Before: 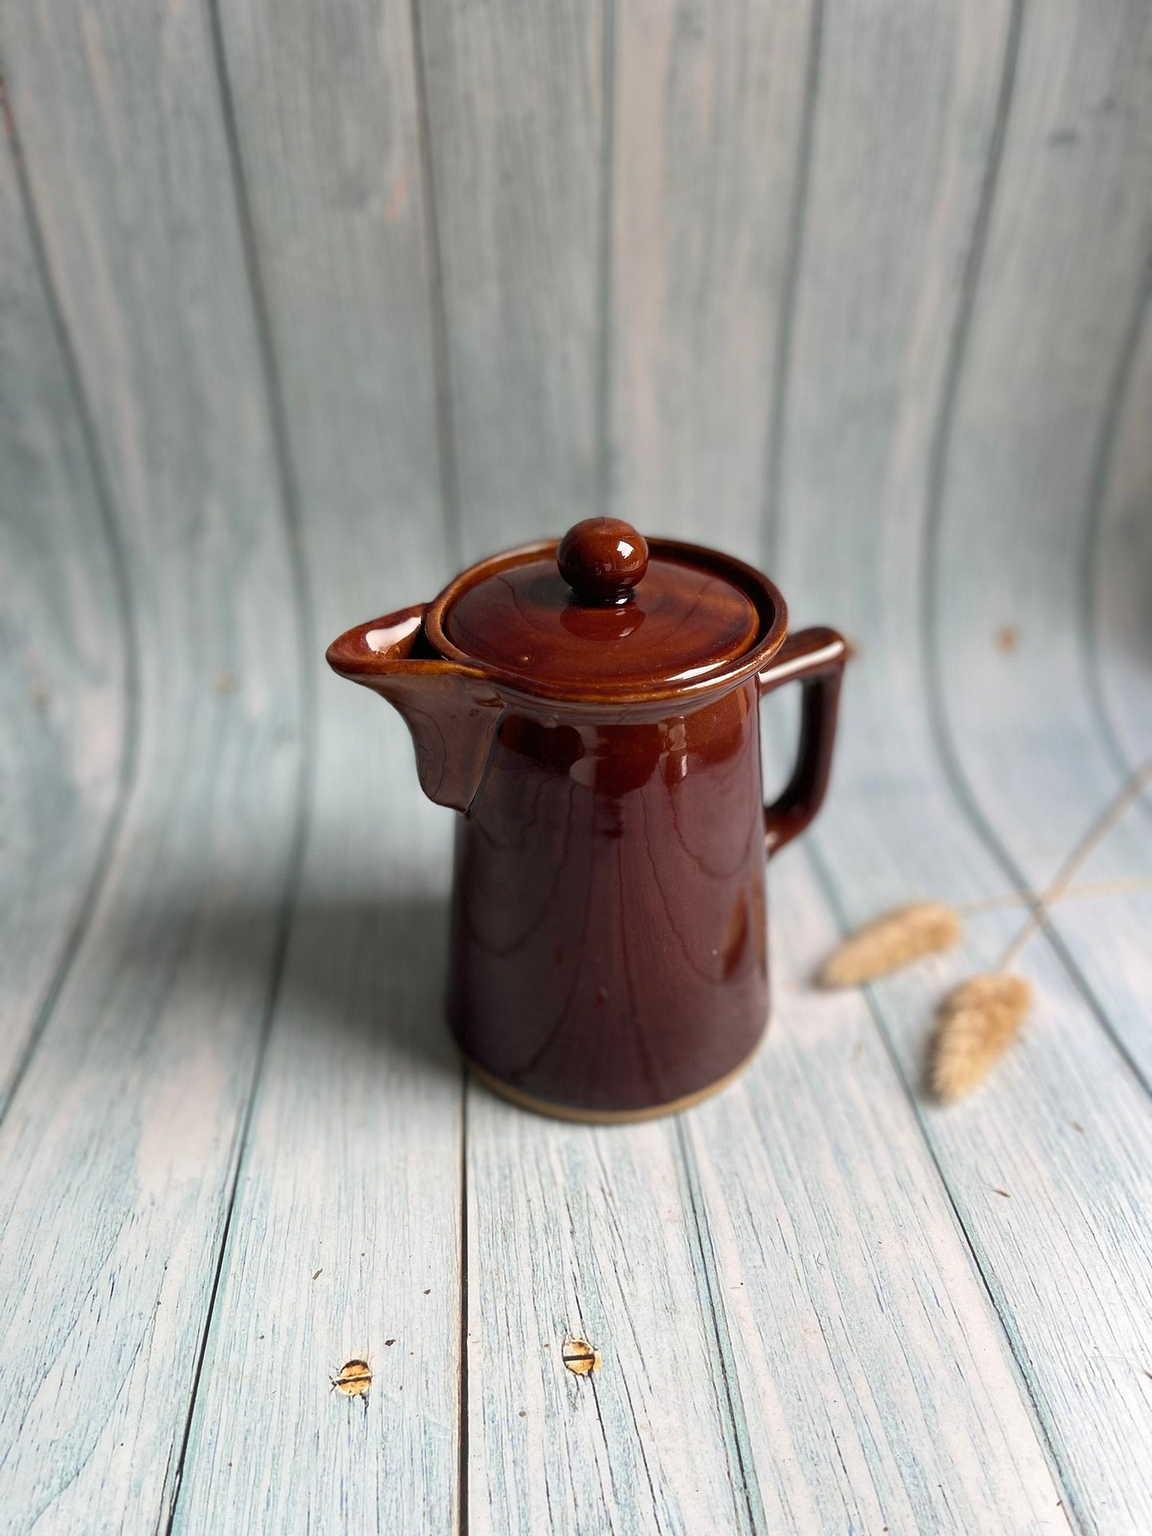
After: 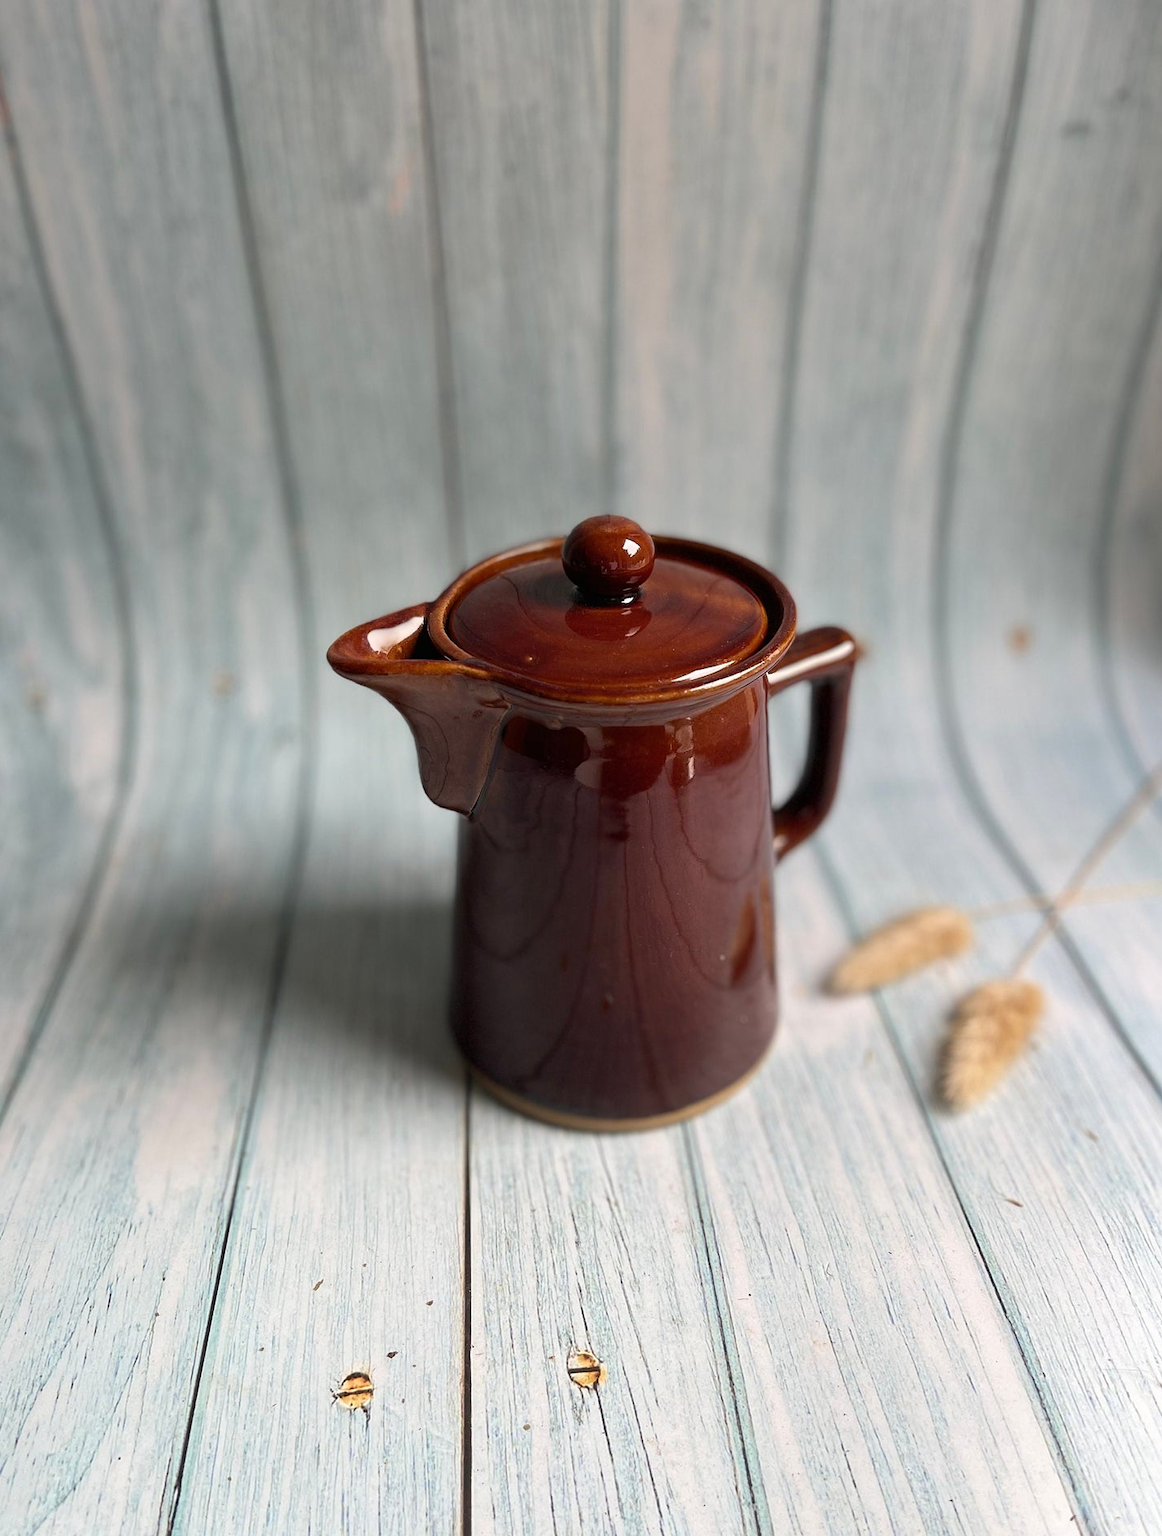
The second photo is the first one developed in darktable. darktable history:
crop: left 0.473%, top 0.736%, right 0.247%, bottom 0.93%
